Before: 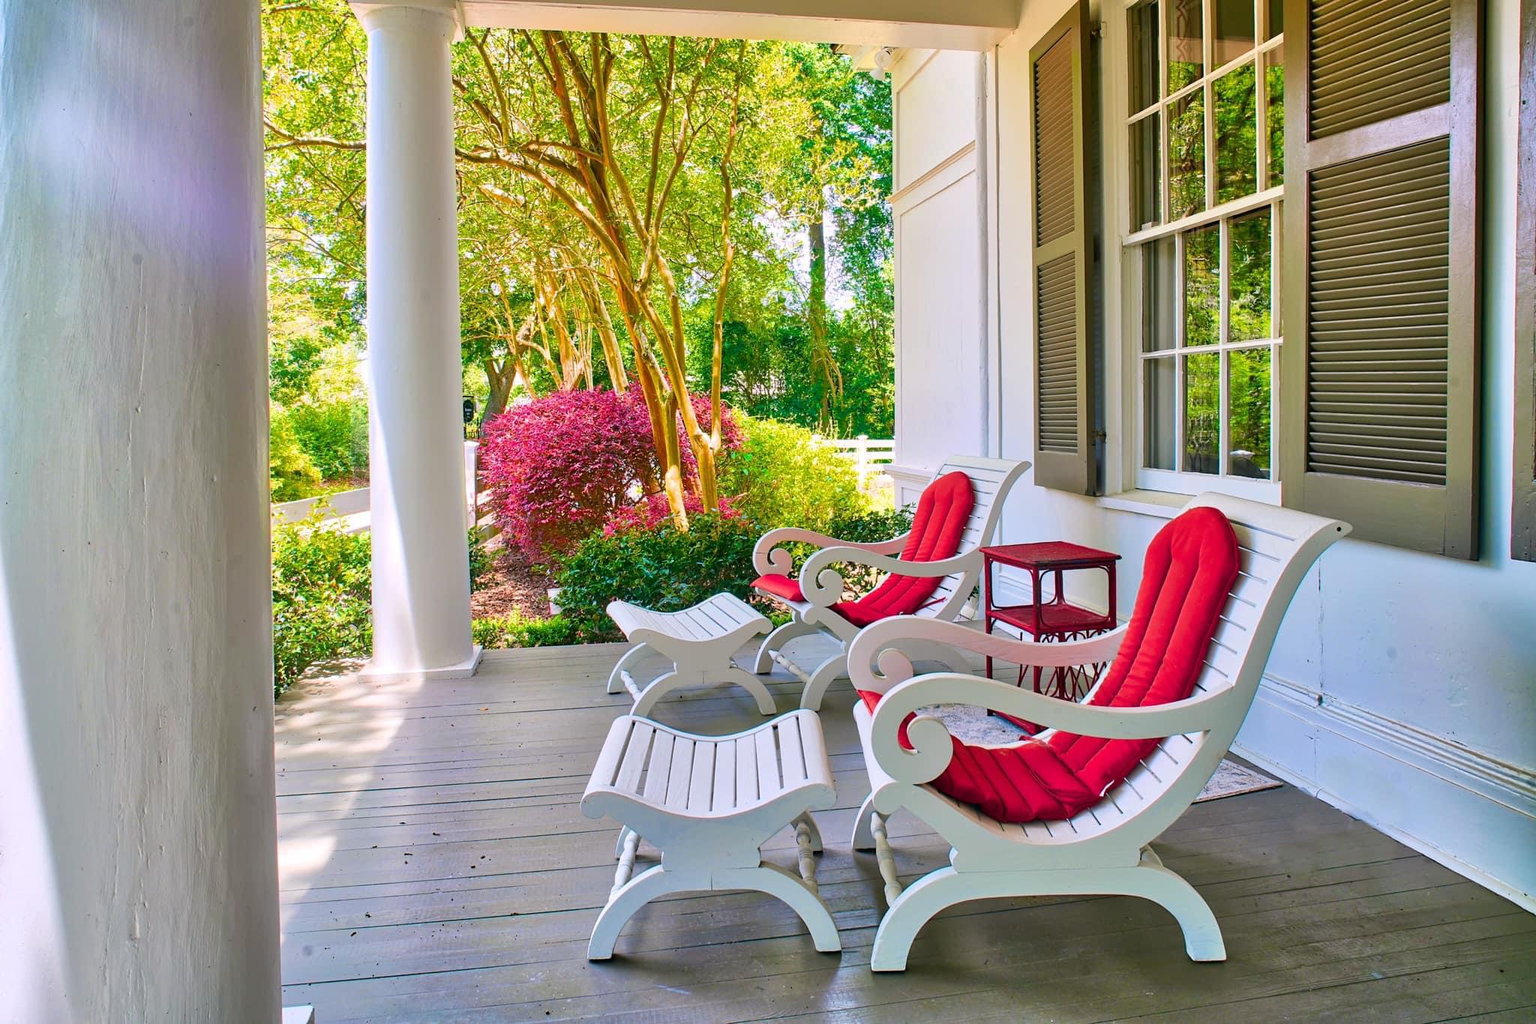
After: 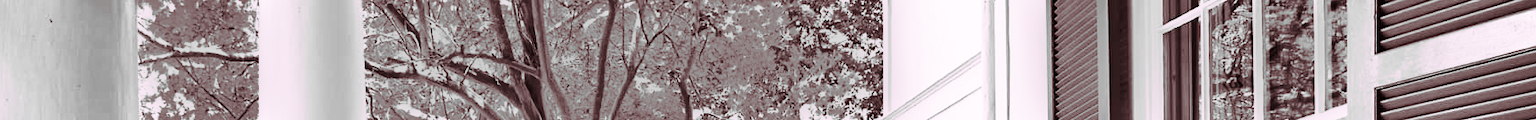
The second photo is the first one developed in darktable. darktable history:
crop and rotate: left 9.644%, top 9.491%, right 6.021%, bottom 80.509%
white balance: red 0.978, blue 0.999
monochrome: size 1
tone equalizer: on, module defaults
shadows and highlights: shadows 60, soften with gaussian
base curve: curves: ch0 [(0, 0) (0.007, 0.004) (0.027, 0.03) (0.046, 0.07) (0.207, 0.54) (0.442, 0.872) (0.673, 0.972) (1, 1)], preserve colors none
split-toning: highlights › hue 298.8°, highlights › saturation 0.73, compress 41.76%
color balance rgb: linear chroma grading › global chroma 15%, perceptual saturation grading › global saturation 30%
